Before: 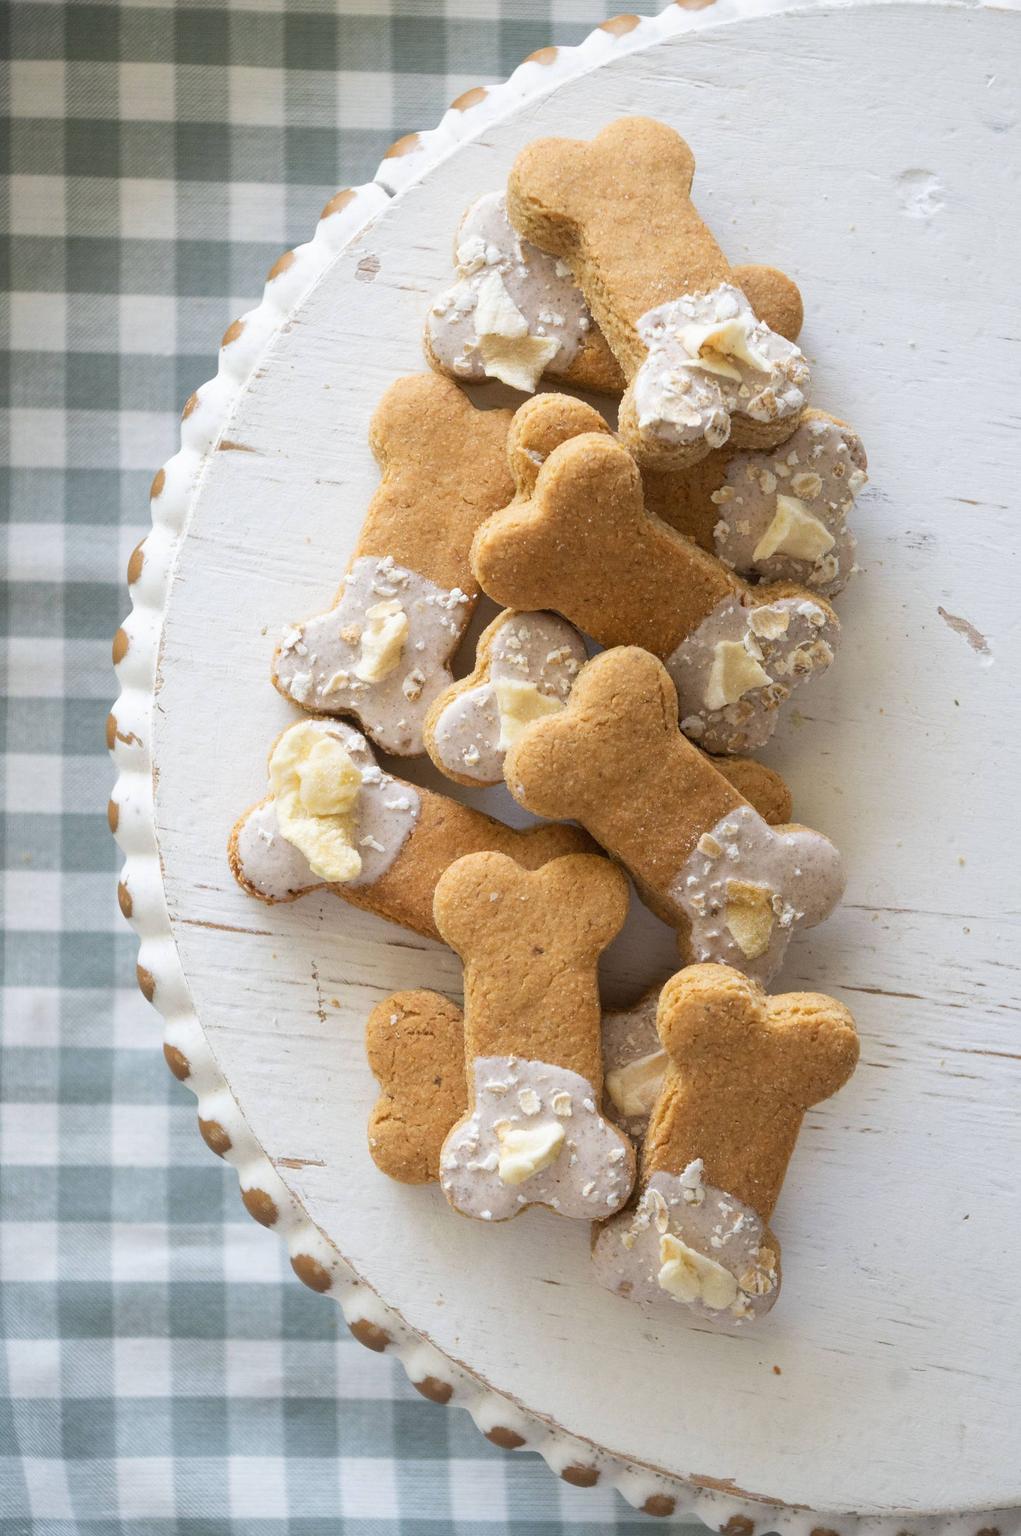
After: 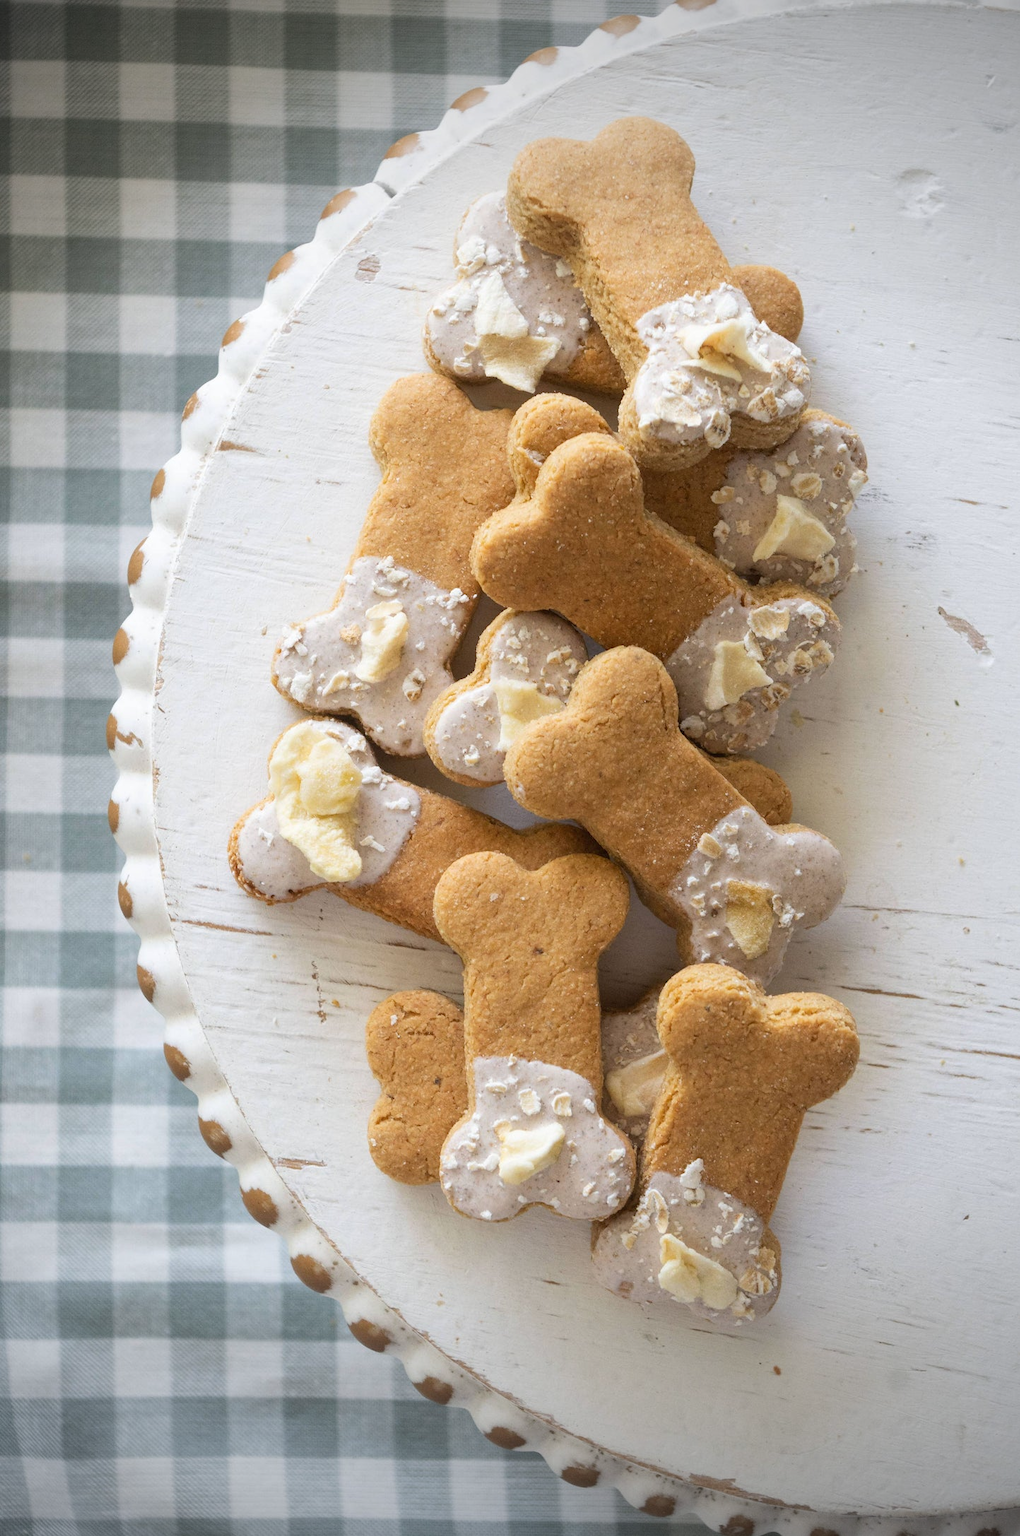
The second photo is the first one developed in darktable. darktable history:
vignetting: fall-off start 85.04%, fall-off radius 79.67%, brightness -0.697, width/height ratio 1.224
